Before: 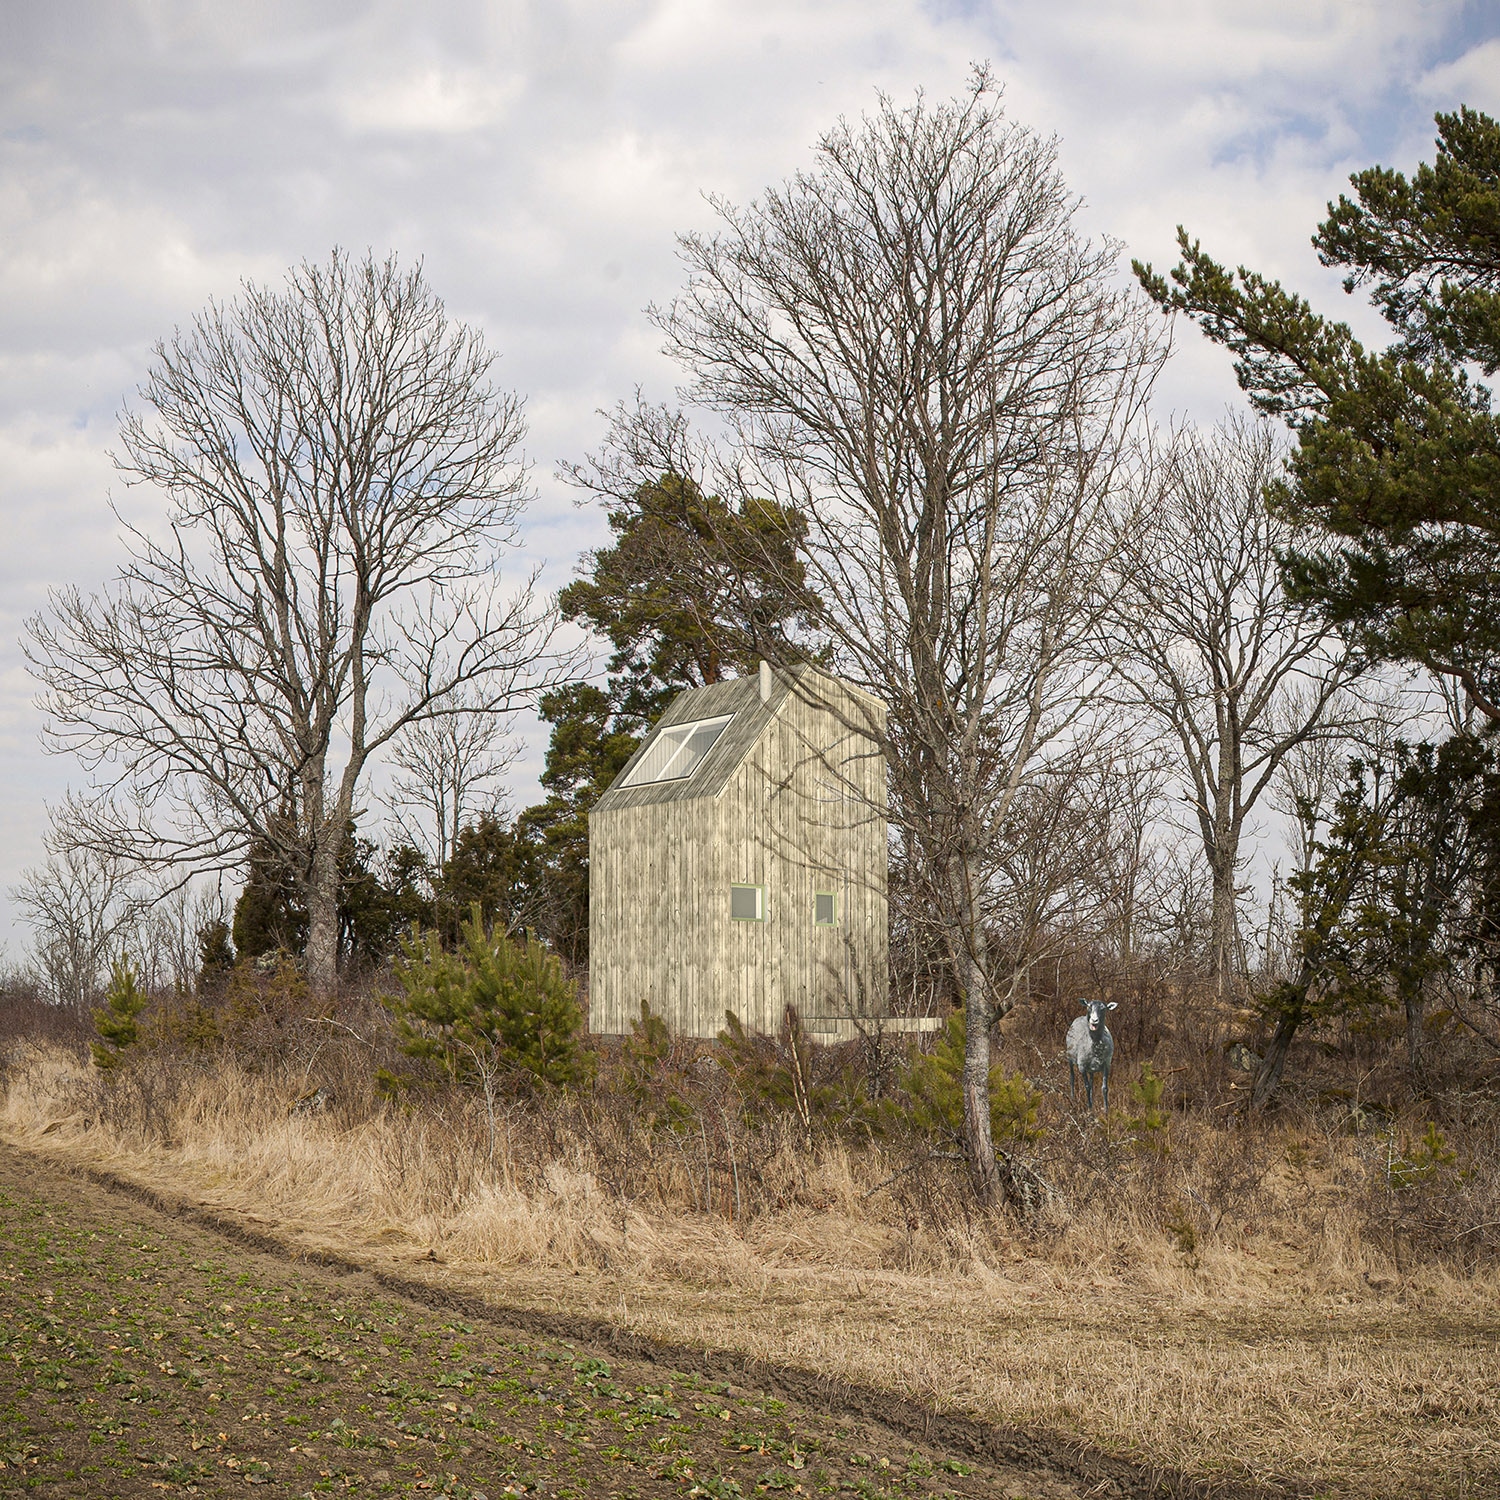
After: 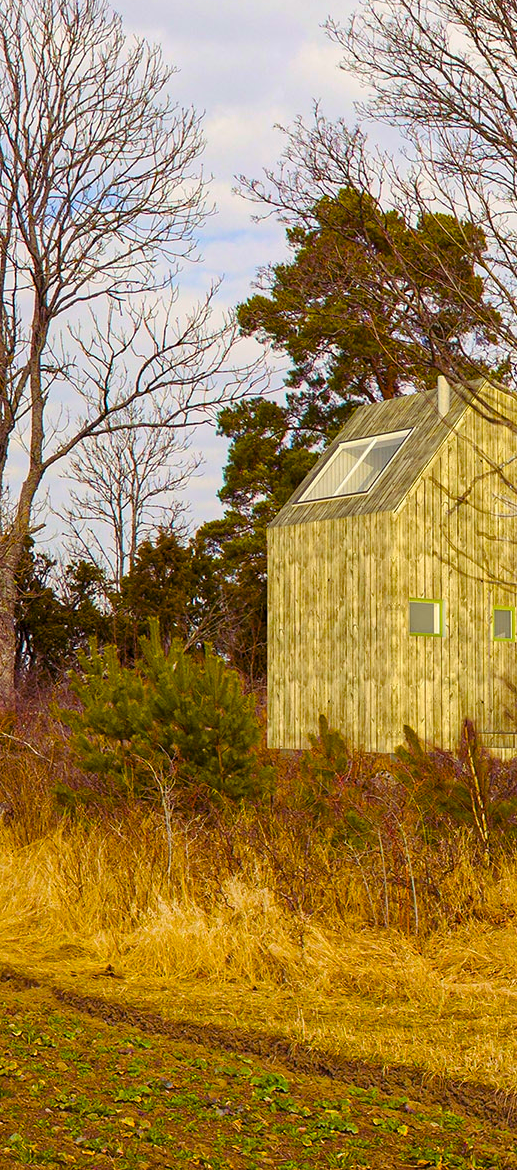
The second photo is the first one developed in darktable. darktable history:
color balance rgb: shadows lift › luminance 0.583%, shadows lift › chroma 7.019%, shadows lift › hue 300.69°, linear chroma grading › global chroma 14.738%, perceptual saturation grading › global saturation 65.052%, perceptual saturation grading › highlights 59.04%, perceptual saturation grading › mid-tones 49.931%, perceptual saturation grading › shadows 49.727%, global vibrance 9.792%
crop and rotate: left 21.493%, top 19.008%, right 43.98%, bottom 2.98%
levels: black 0.096%
